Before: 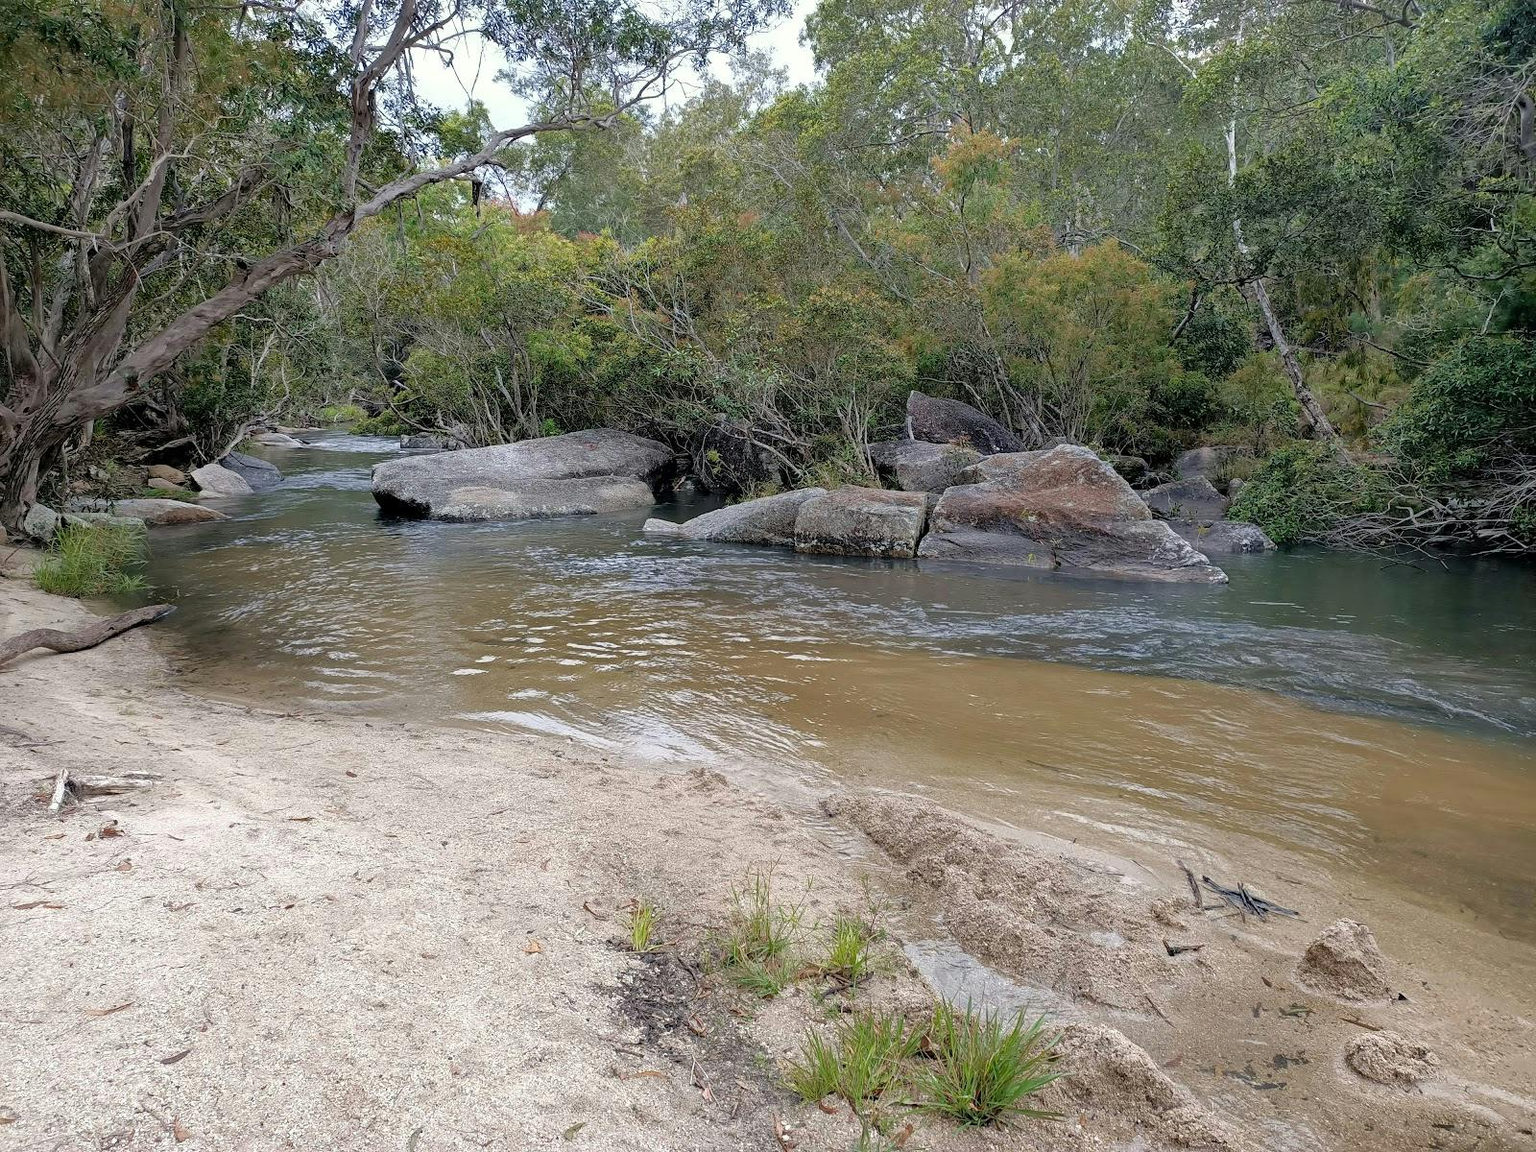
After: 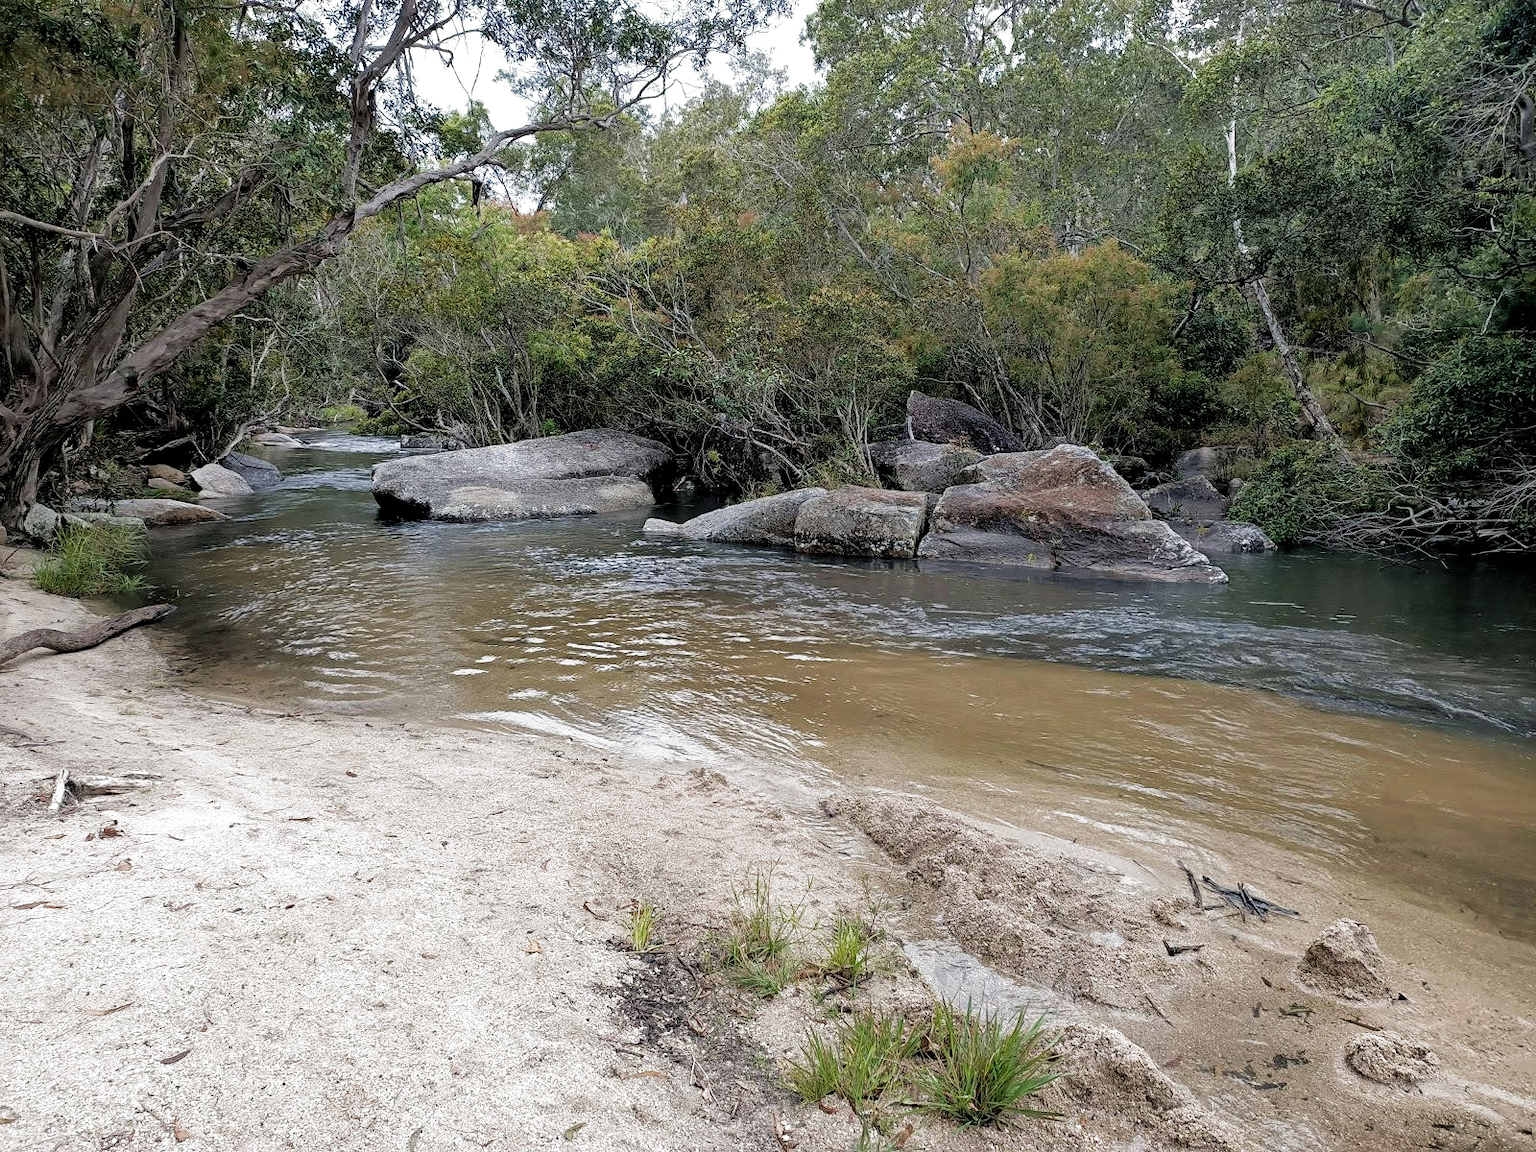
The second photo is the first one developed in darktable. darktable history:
filmic rgb: black relative exposure -8.2 EV, white relative exposure 2.2 EV, threshold 3 EV, hardness 7.11, latitude 75%, contrast 1.325, highlights saturation mix -2%, shadows ↔ highlights balance 30%, preserve chrominance RGB euclidean norm, color science v5 (2021), contrast in shadows safe, contrast in highlights safe, enable highlight reconstruction true
